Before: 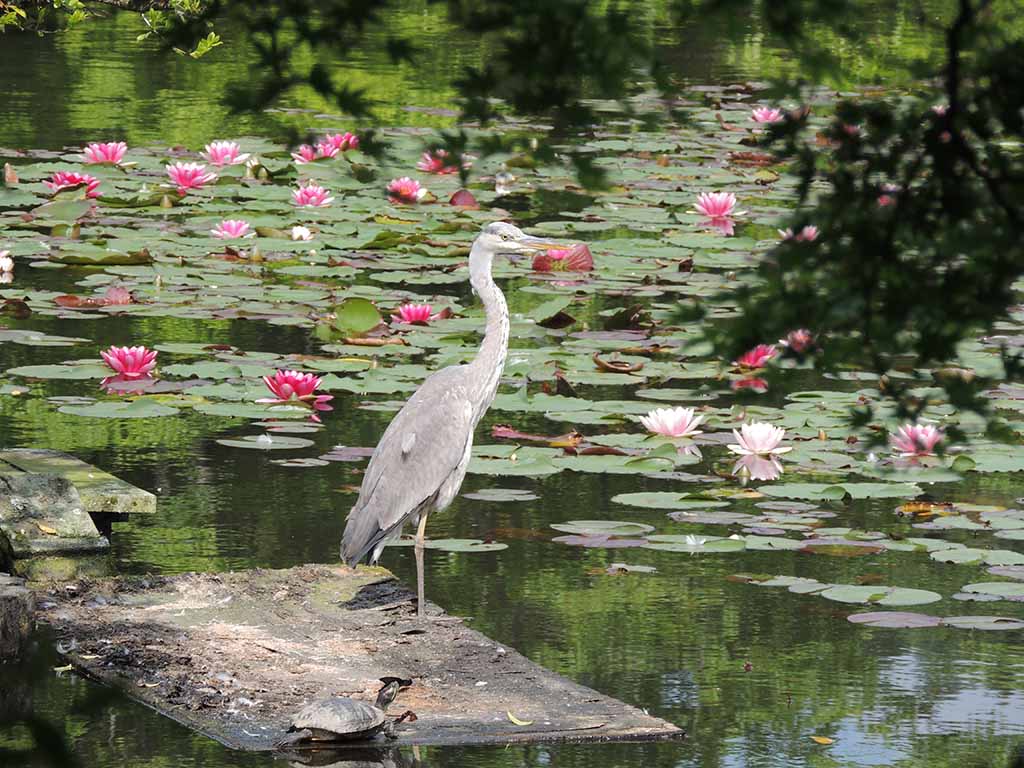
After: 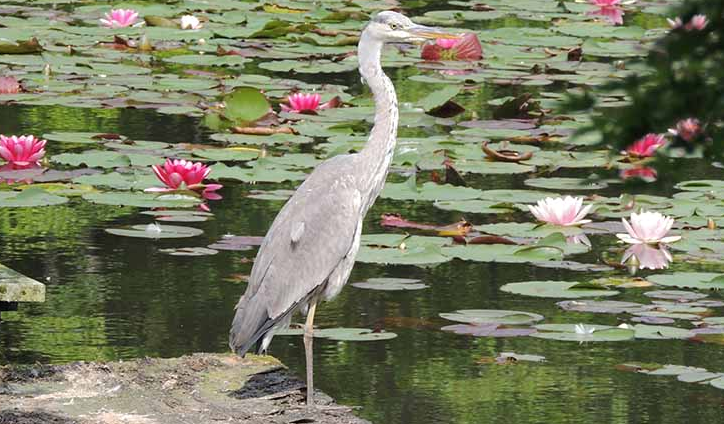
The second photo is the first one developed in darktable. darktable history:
tone equalizer: edges refinement/feathering 500, mask exposure compensation -1.57 EV, preserve details no
crop: left 10.91%, top 27.585%, right 18.301%, bottom 17.192%
